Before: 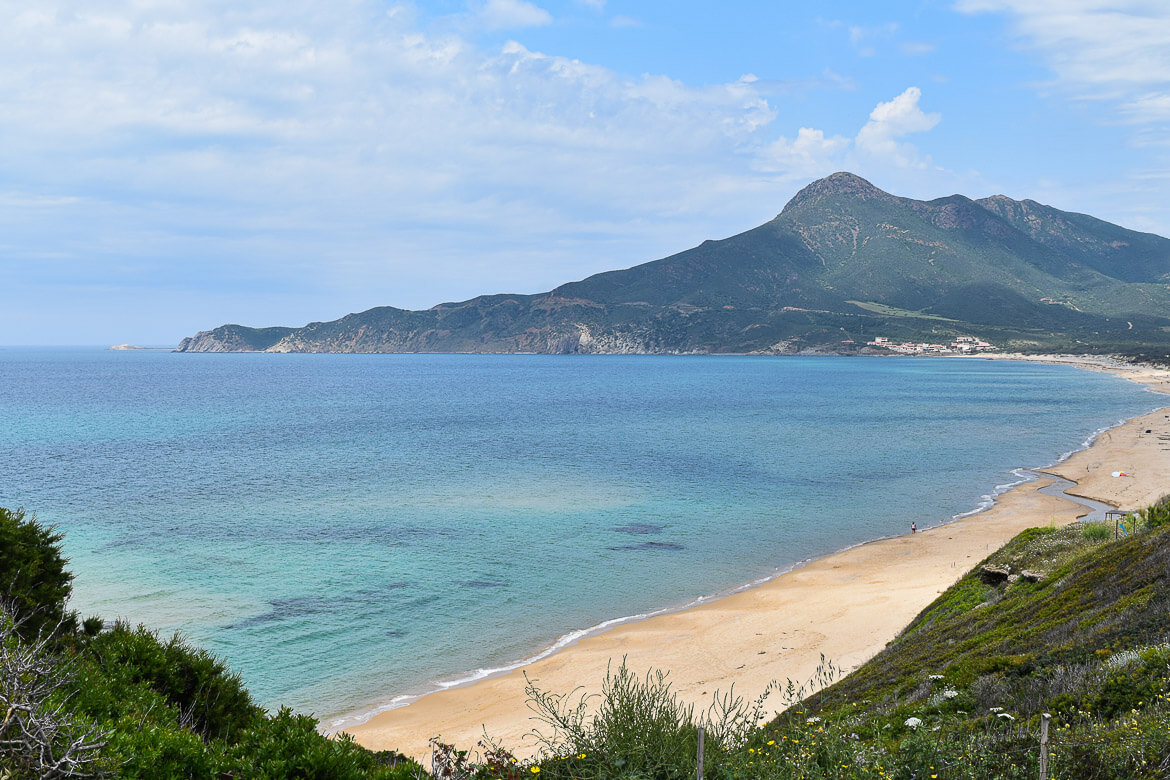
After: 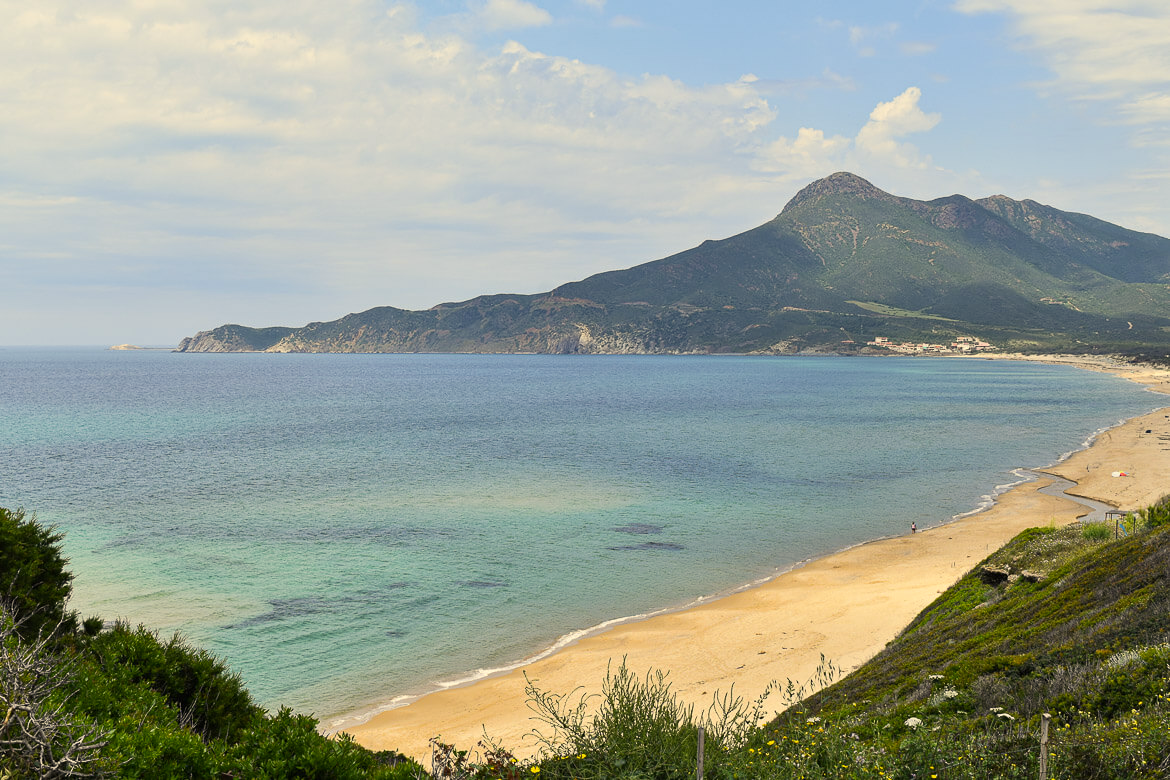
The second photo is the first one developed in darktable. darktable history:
color correction: highlights a* 2.49, highlights b* 23.03
